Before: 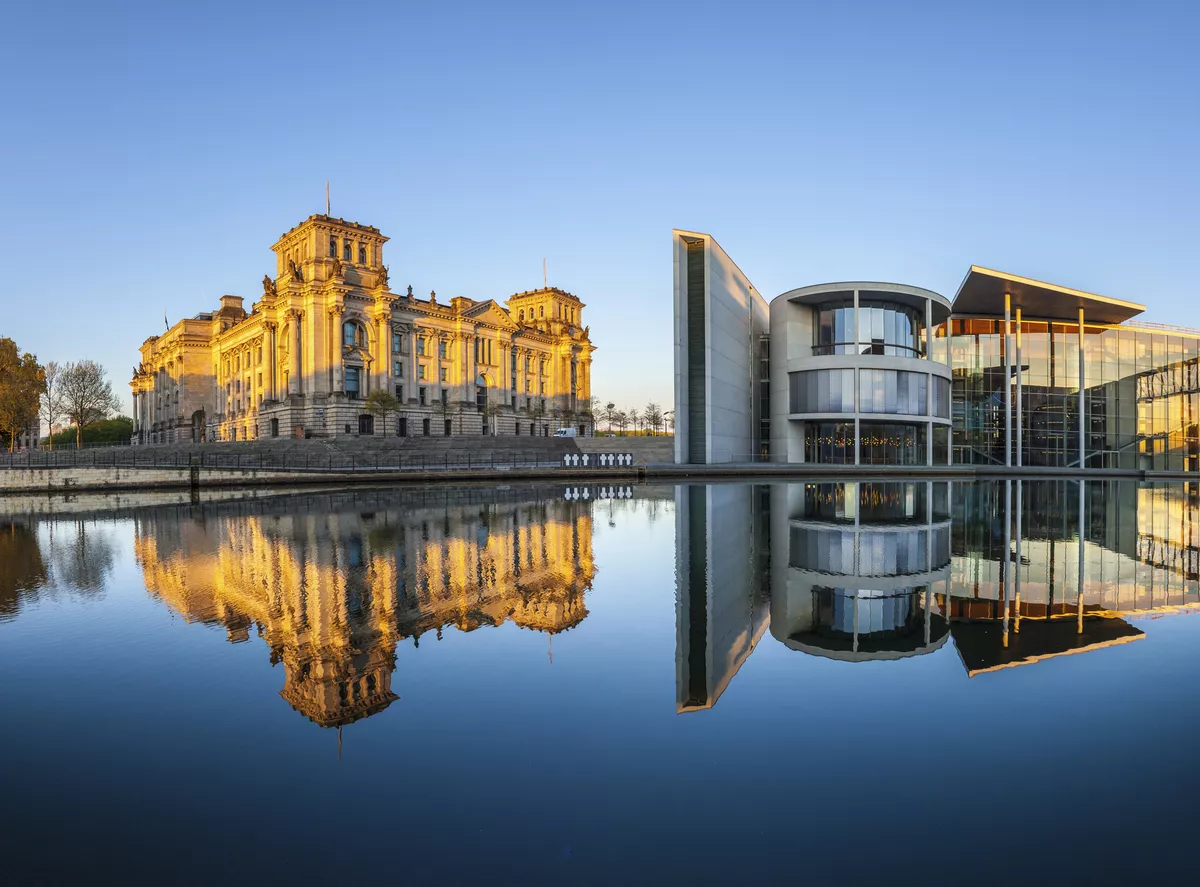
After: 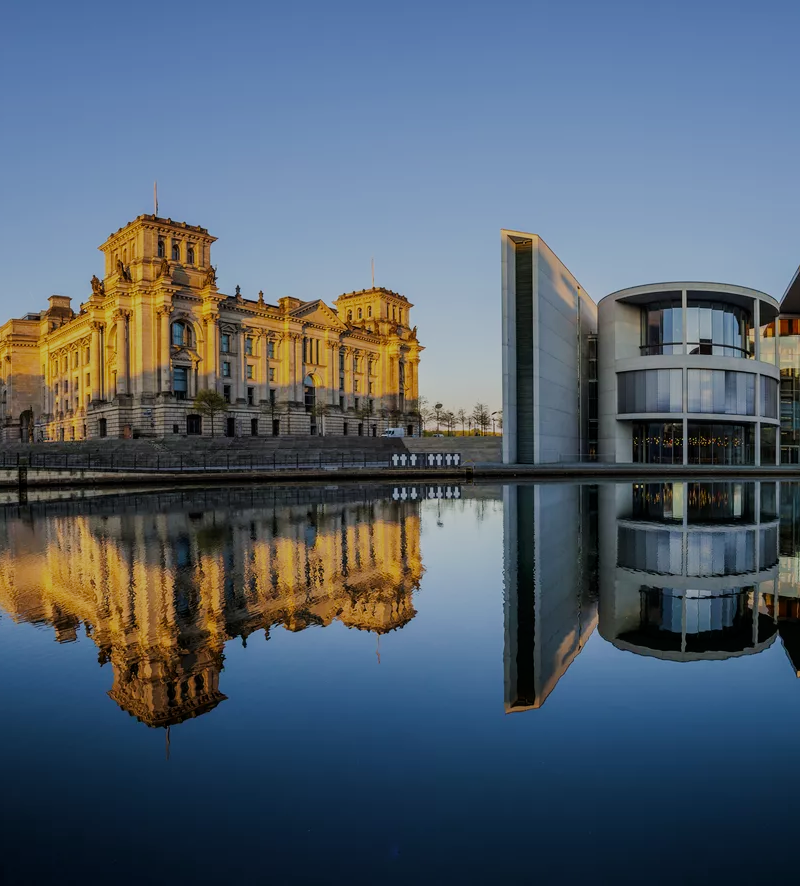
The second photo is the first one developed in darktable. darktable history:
exposure: exposure -0.236 EV, compensate exposure bias true, compensate highlight preservation false
contrast brightness saturation: brightness -0.087
crop and rotate: left 14.4%, right 18.924%
shadows and highlights: radius 331.91, shadows 53.93, highlights -98.46, compress 94.25%, shadows color adjustment 99.16%, highlights color adjustment 0.79%, soften with gaussian
filmic rgb: black relative exposure -7.65 EV, white relative exposure 4.56 EV, hardness 3.61
velvia: strength 15.53%
